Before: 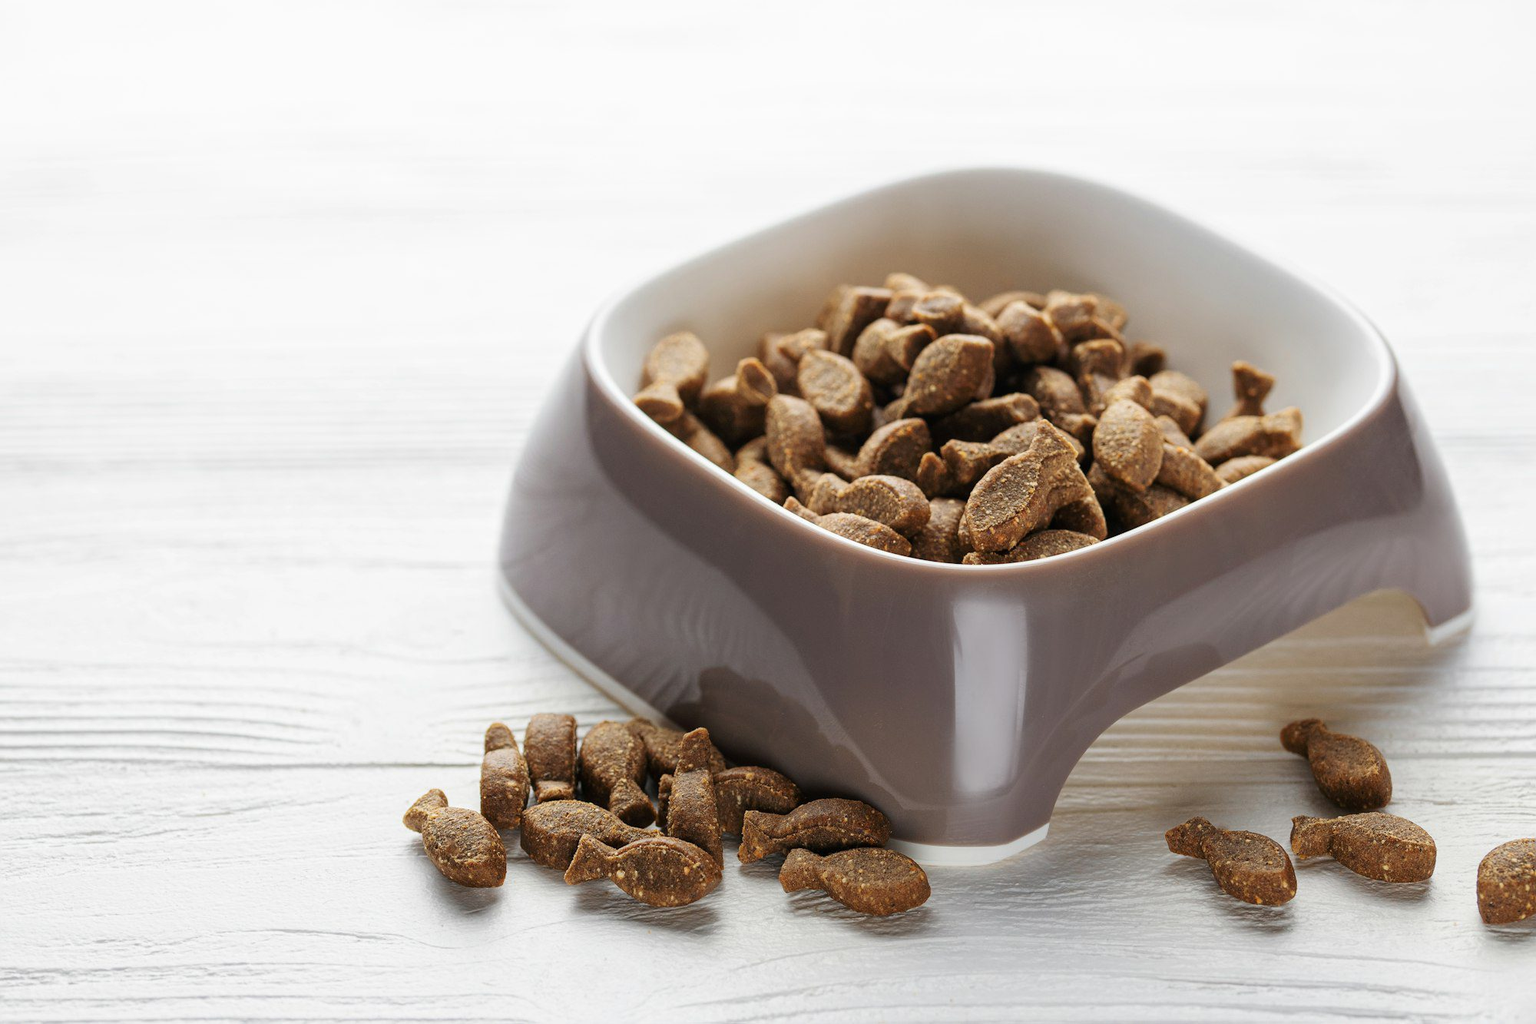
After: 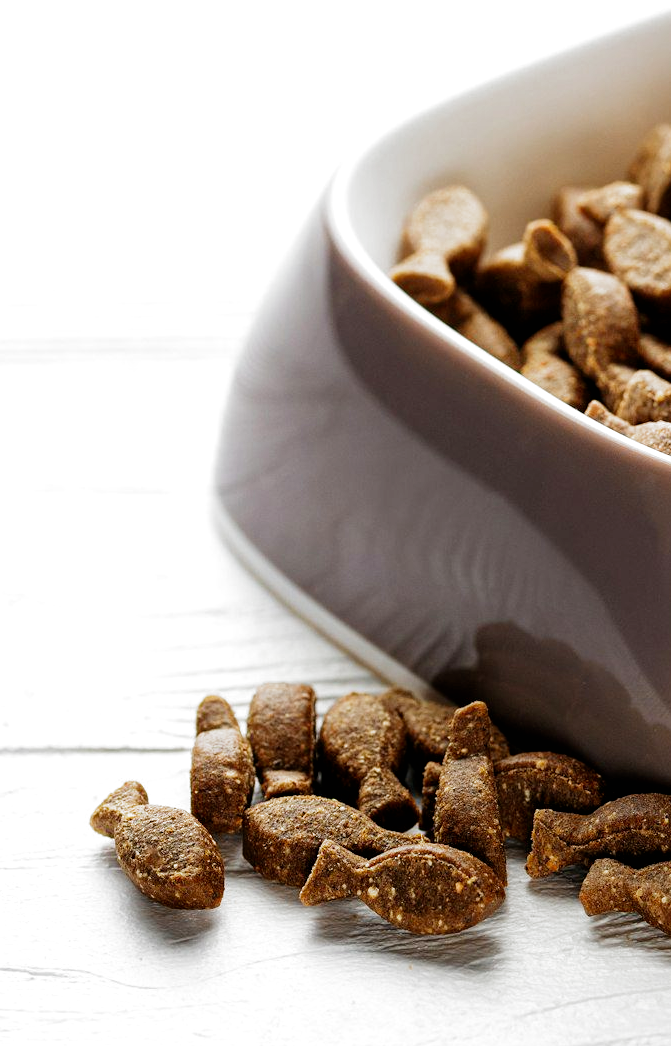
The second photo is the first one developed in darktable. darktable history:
filmic rgb: black relative exposure -8.2 EV, white relative exposure 2.2 EV, threshold 3 EV, hardness 7.11, latitude 75%, contrast 1.325, highlights saturation mix -2%, shadows ↔ highlights balance 30%, preserve chrominance no, color science v5 (2021), contrast in shadows safe, contrast in highlights safe, enable highlight reconstruction true
crop and rotate: left 21.77%, top 18.528%, right 44.676%, bottom 2.997%
